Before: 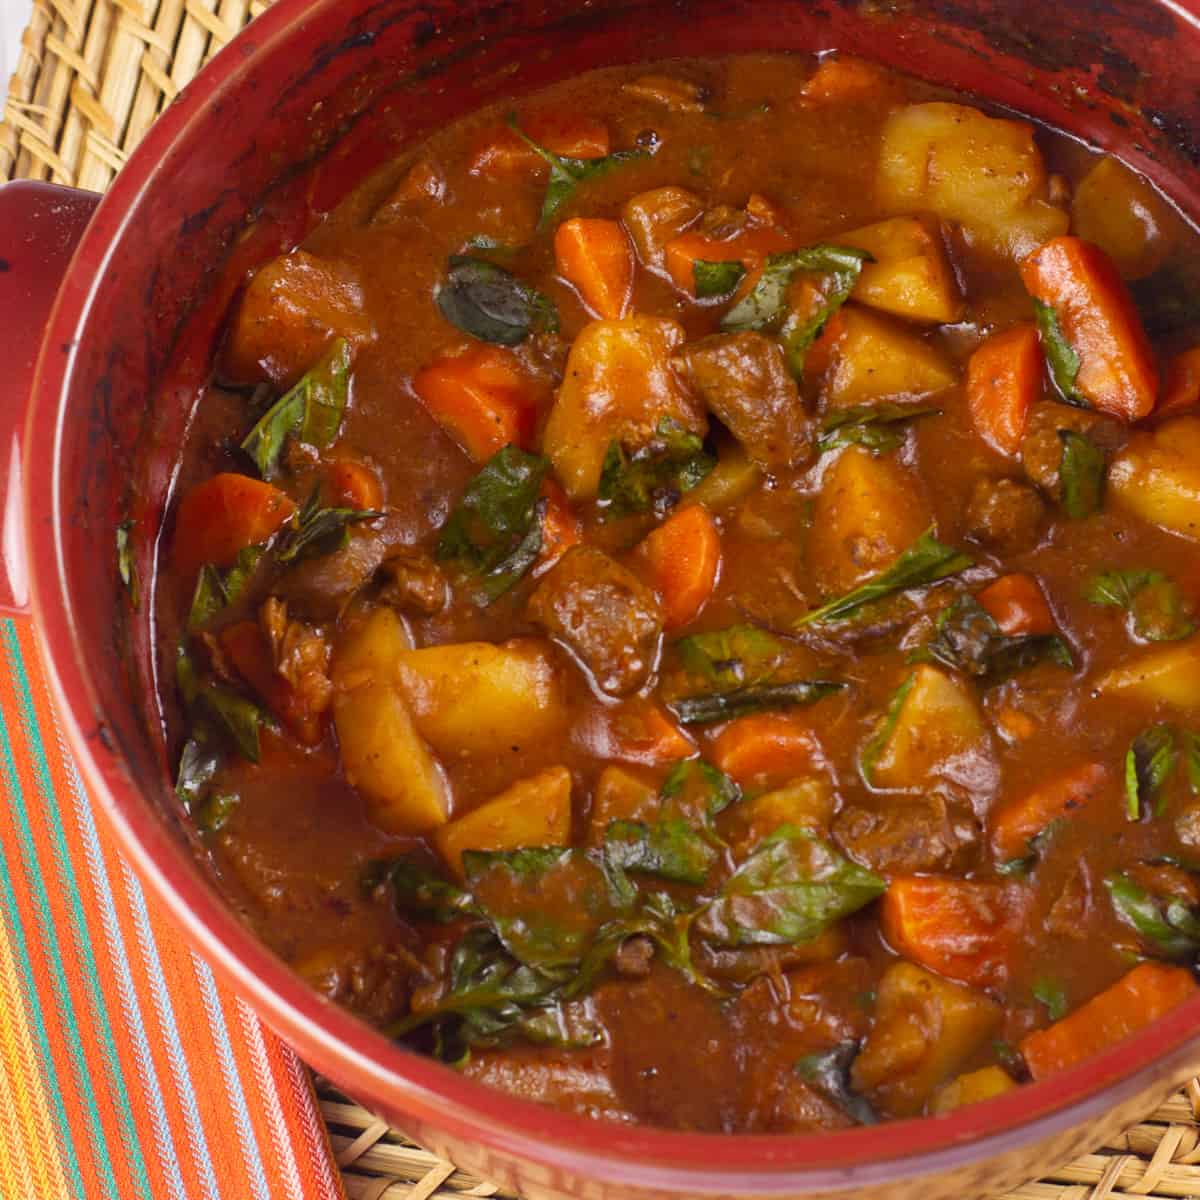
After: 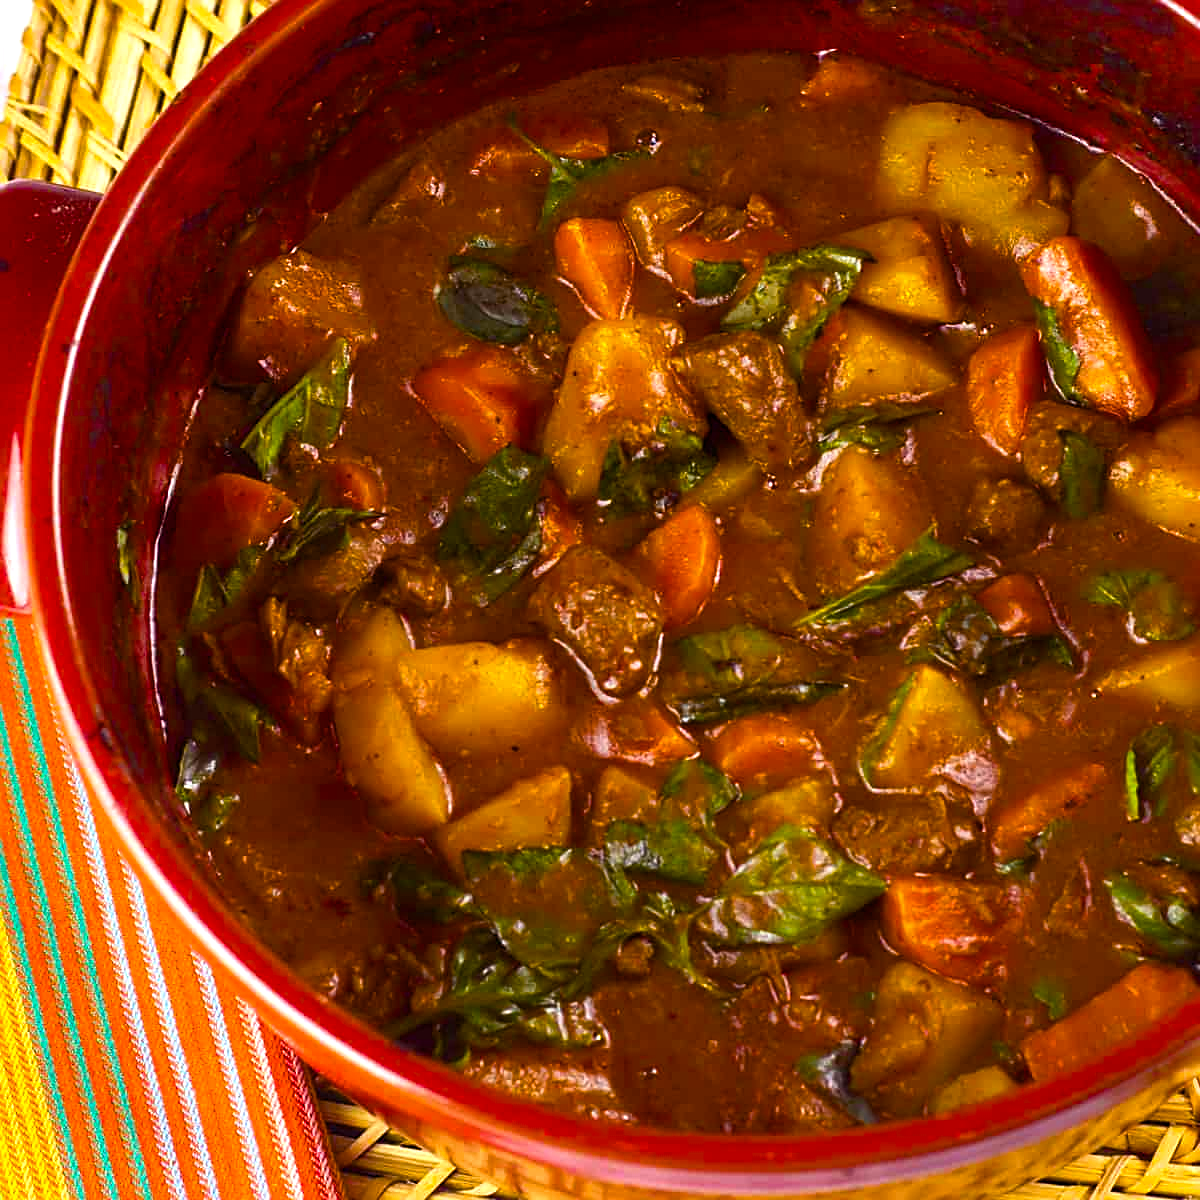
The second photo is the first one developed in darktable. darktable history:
color balance rgb: linear chroma grading › global chroma 9%, perceptual saturation grading › global saturation 36%, perceptual saturation grading › shadows 35%, perceptual brilliance grading › global brilliance 15%, perceptual brilliance grading › shadows -35%, global vibrance 15%
sharpen: on, module defaults
